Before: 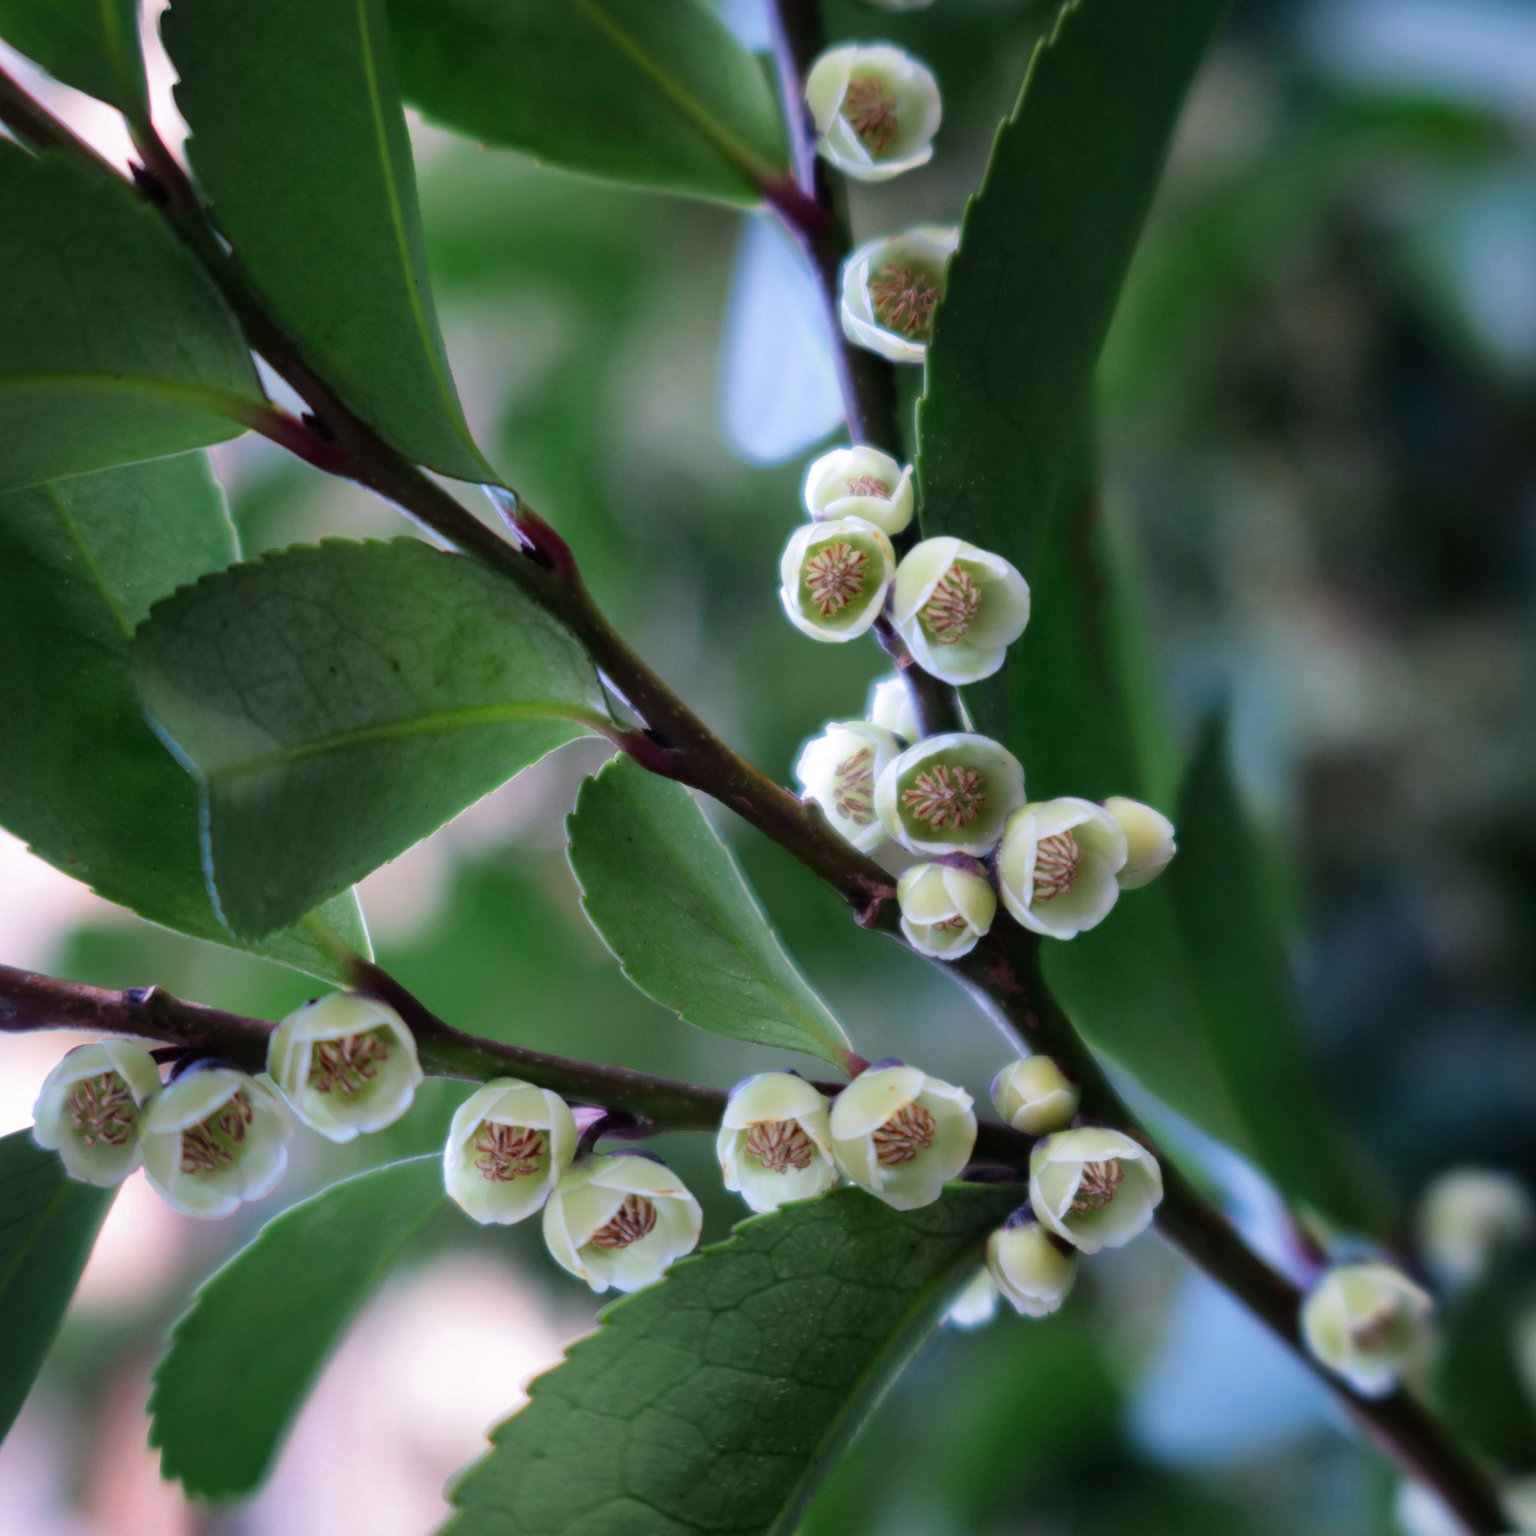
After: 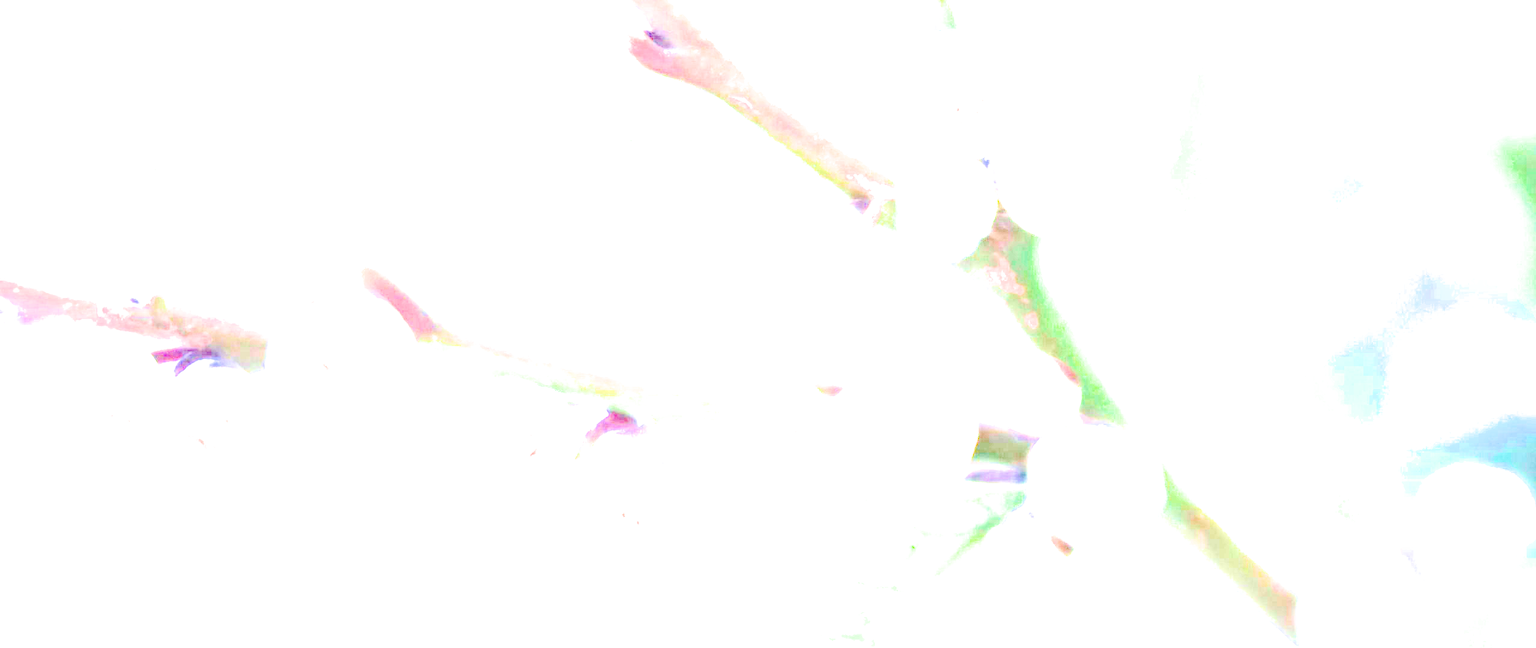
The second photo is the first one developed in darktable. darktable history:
crop: top 45.551%, bottom 12.262%
exposure: exposure 8 EV, compensate highlight preservation false
filmic rgb: black relative exposure -7.65 EV, white relative exposure 4.56 EV, hardness 3.61, color science v6 (2022)
